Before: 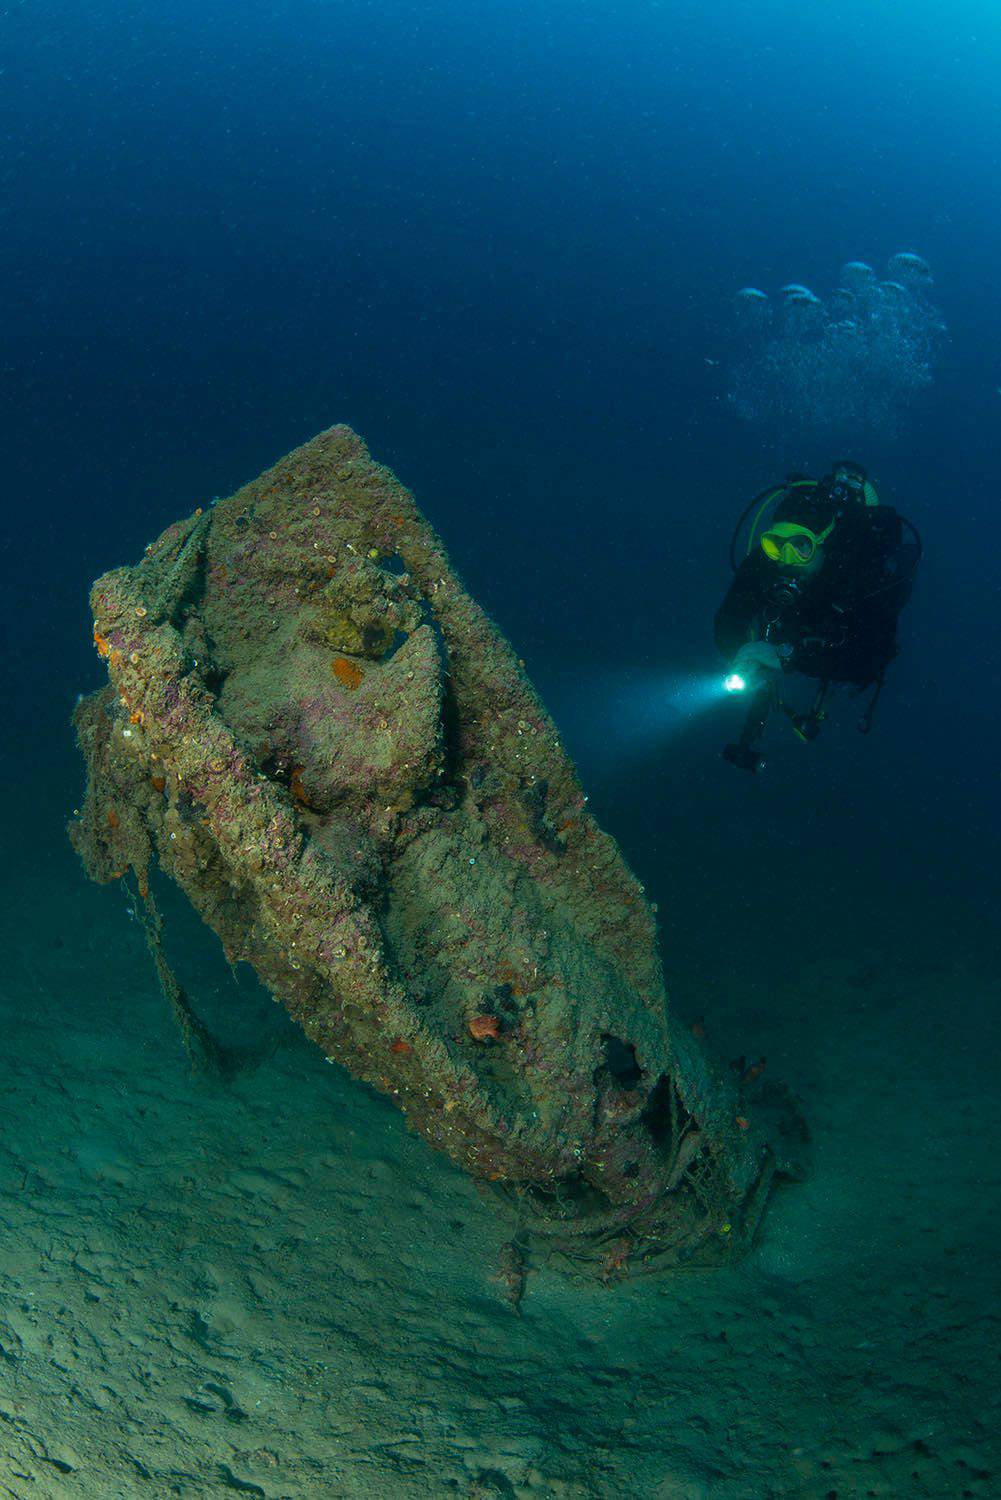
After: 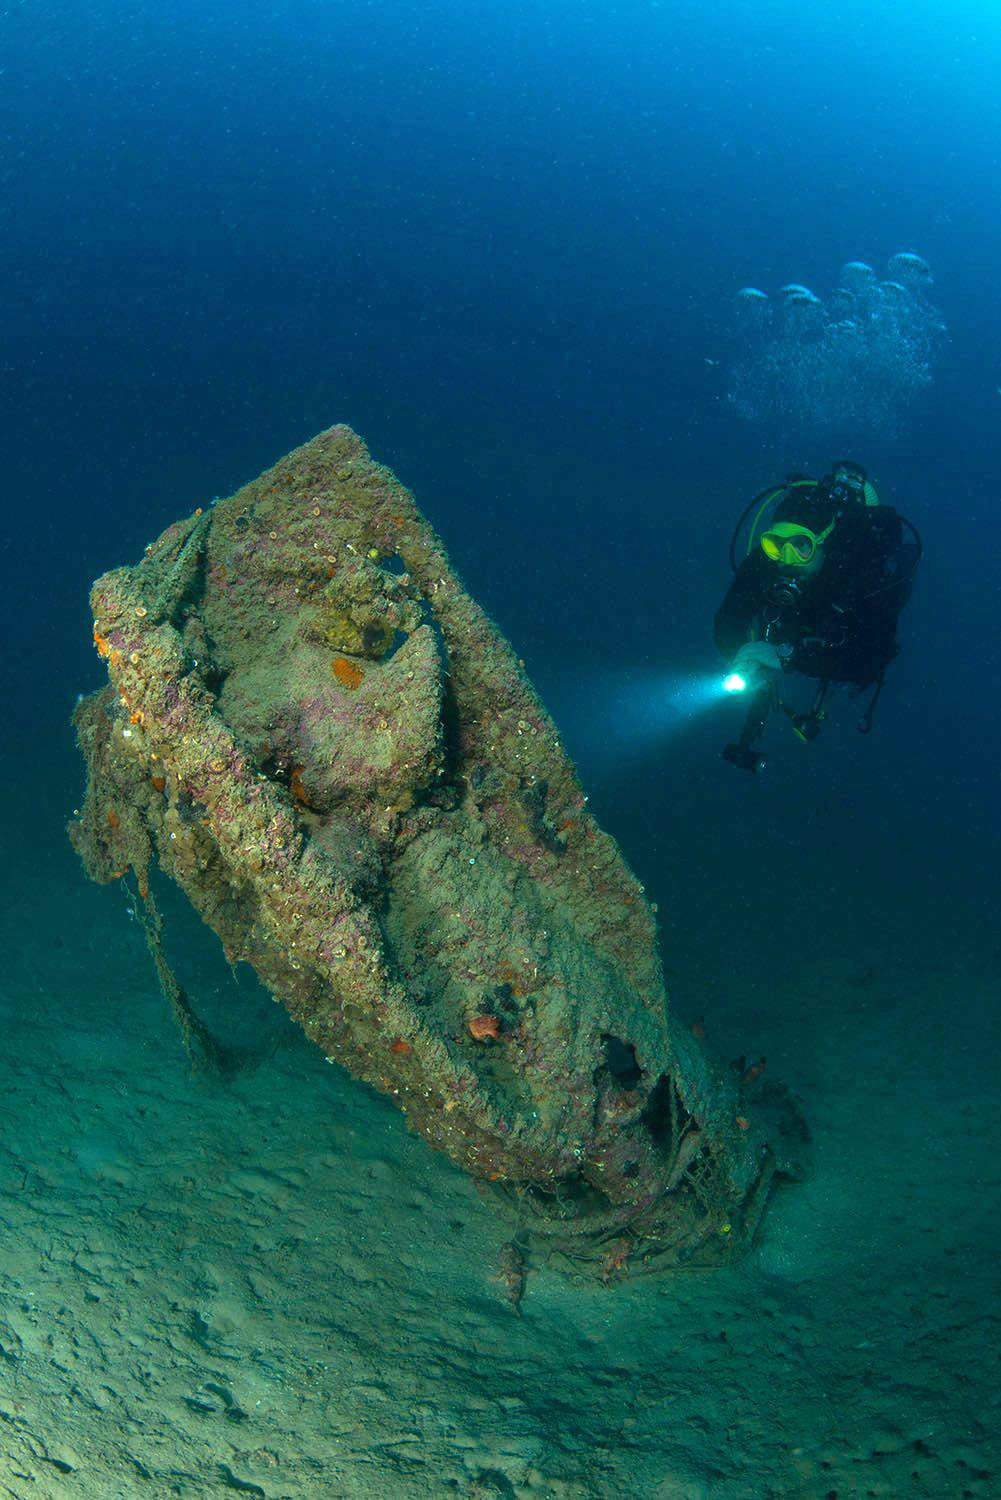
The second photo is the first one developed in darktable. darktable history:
exposure: exposure 0.696 EV, compensate highlight preservation false
